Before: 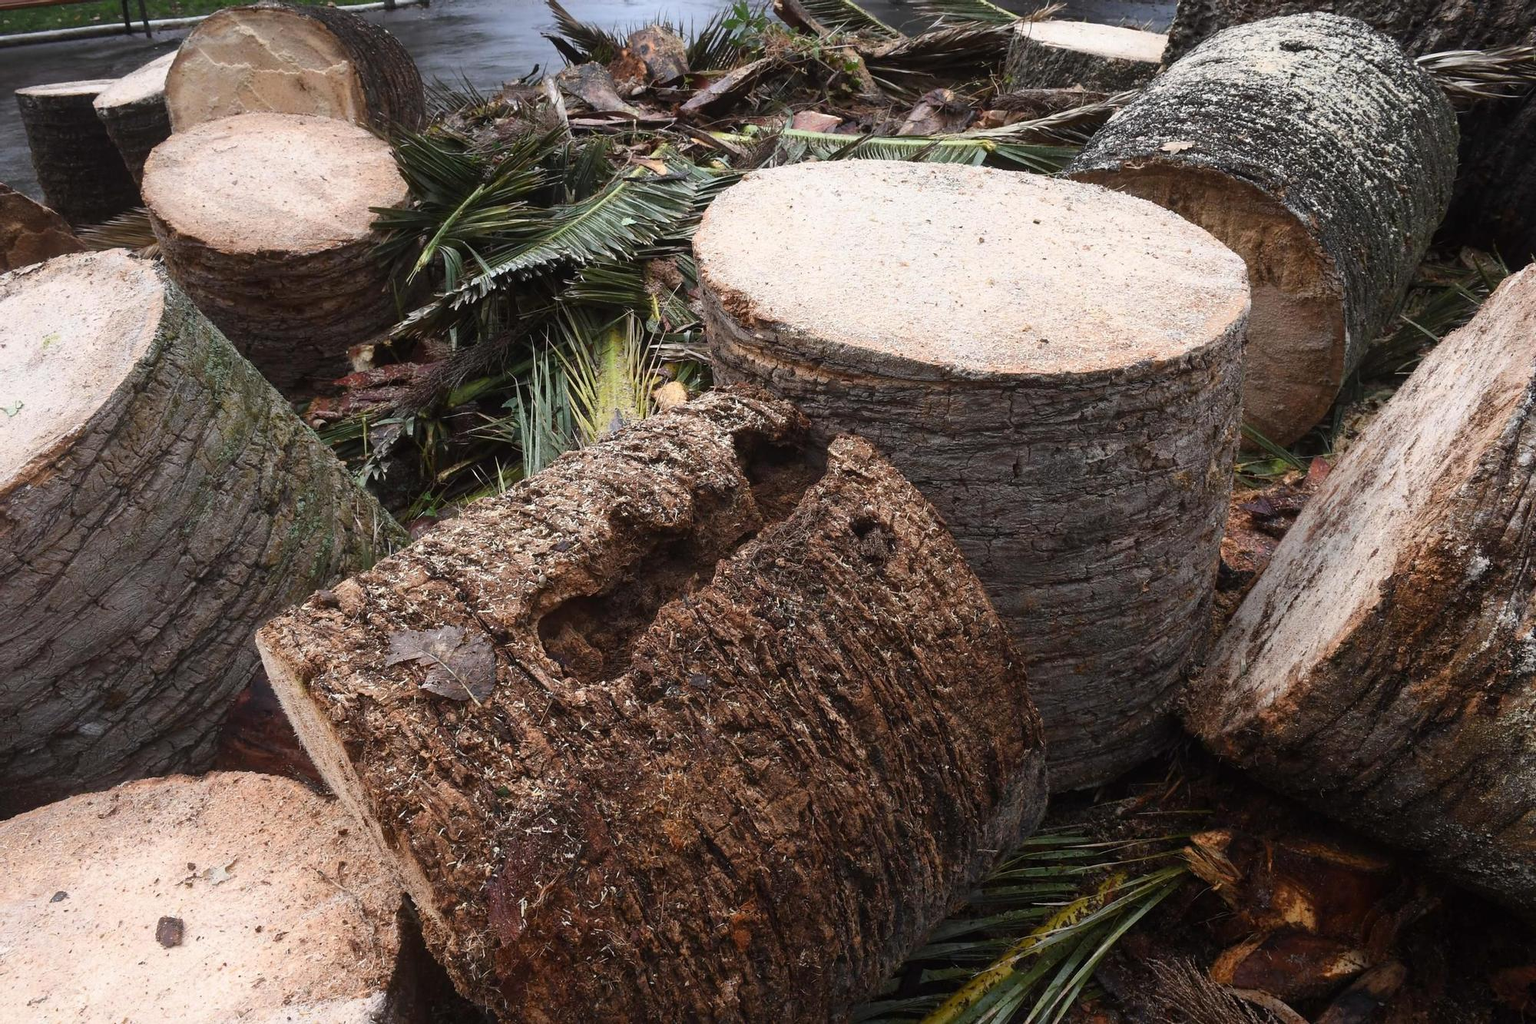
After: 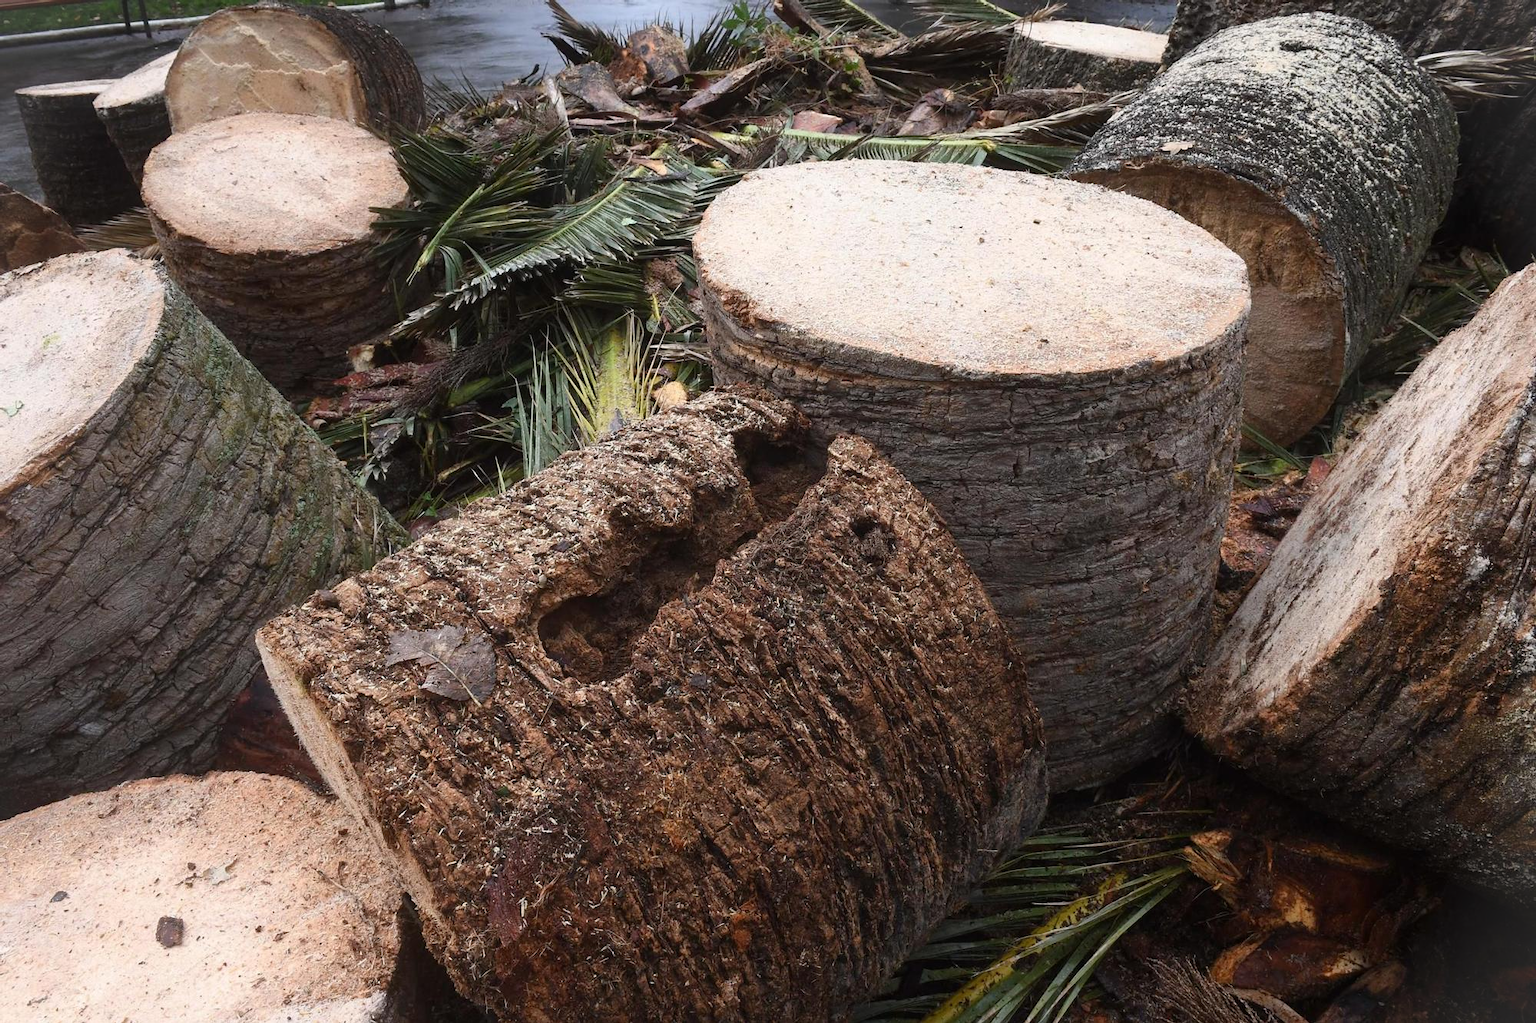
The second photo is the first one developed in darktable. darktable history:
vignetting: fall-off start 100%, brightness 0.05, saturation 0 | blend: blend mode normal, opacity 75%; mask: uniform (no mask)
